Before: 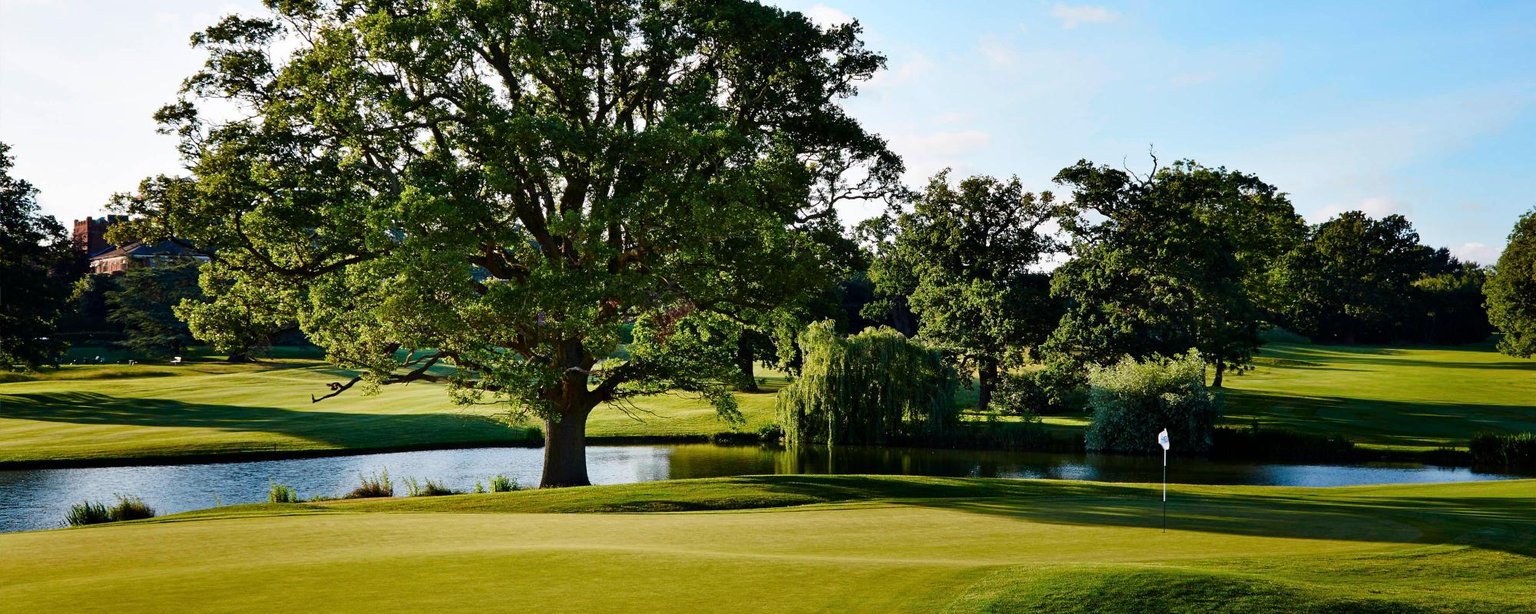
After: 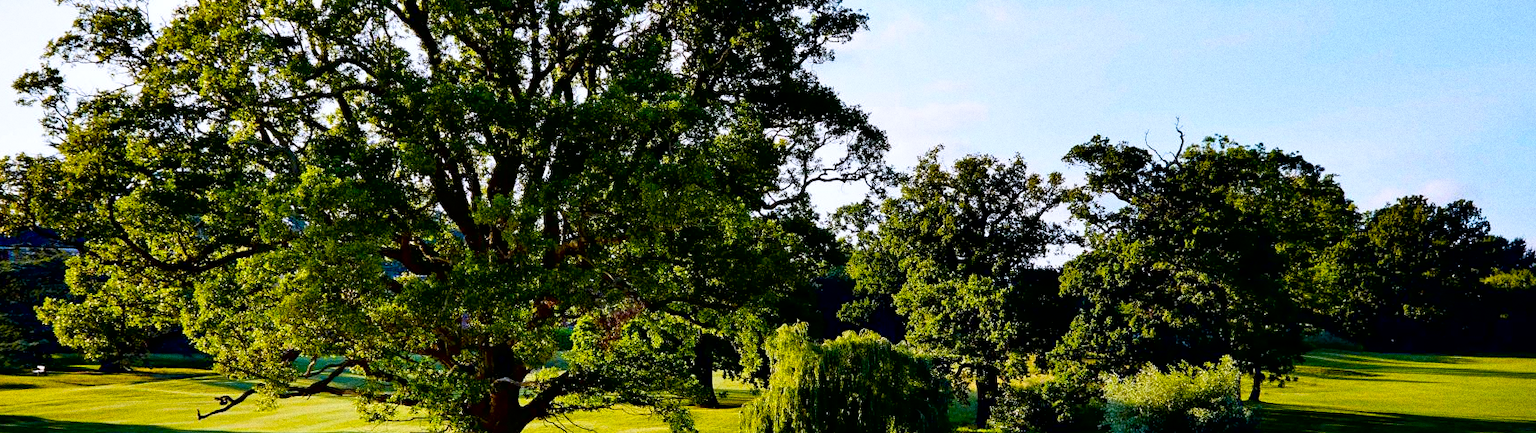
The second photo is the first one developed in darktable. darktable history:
color contrast: green-magenta contrast 0.8, blue-yellow contrast 1.1, unbound 0
velvia: strength 32%, mid-tones bias 0.2
exposure: black level correction 0.01, exposure 0.014 EV, compensate highlight preservation false
crop and rotate: left 9.345%, top 7.22%, right 4.982%, bottom 32.331%
contrast brightness saturation: contrast 0.05, brightness 0.06, saturation 0.01
white balance: red 0.984, blue 1.059
grain: coarseness 0.09 ISO, strength 40%
